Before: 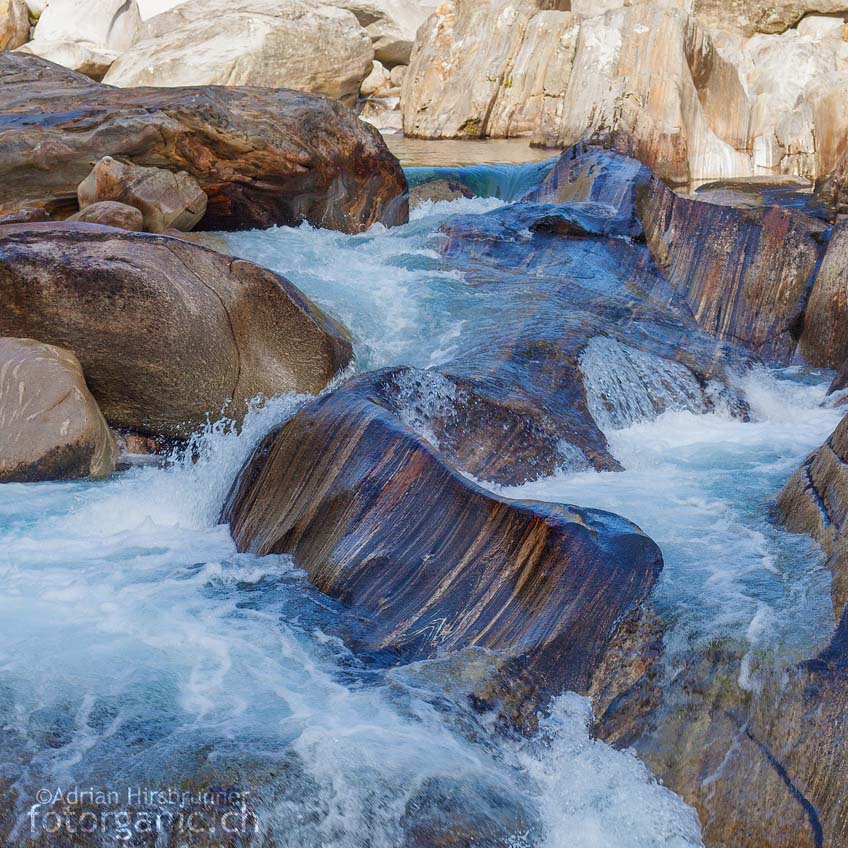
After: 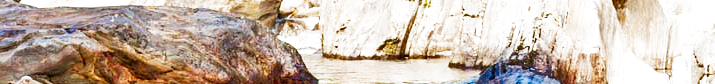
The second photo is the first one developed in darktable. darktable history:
crop and rotate: left 9.644%, top 9.491%, right 6.021%, bottom 80.509%
exposure: exposure 0.3 EV, compensate highlight preservation false
white balance: red 1, blue 1
shadows and highlights: soften with gaussian
filmic rgb: middle gray luminance 10%, black relative exposure -8.61 EV, white relative exposure 3.3 EV, threshold 6 EV, target black luminance 0%, hardness 5.2, latitude 44.69%, contrast 1.302, highlights saturation mix 5%, shadows ↔ highlights balance 24.64%, add noise in highlights 0, preserve chrominance no, color science v3 (2019), use custom middle-gray values true, iterations of high-quality reconstruction 0, contrast in highlights soft, enable highlight reconstruction true
